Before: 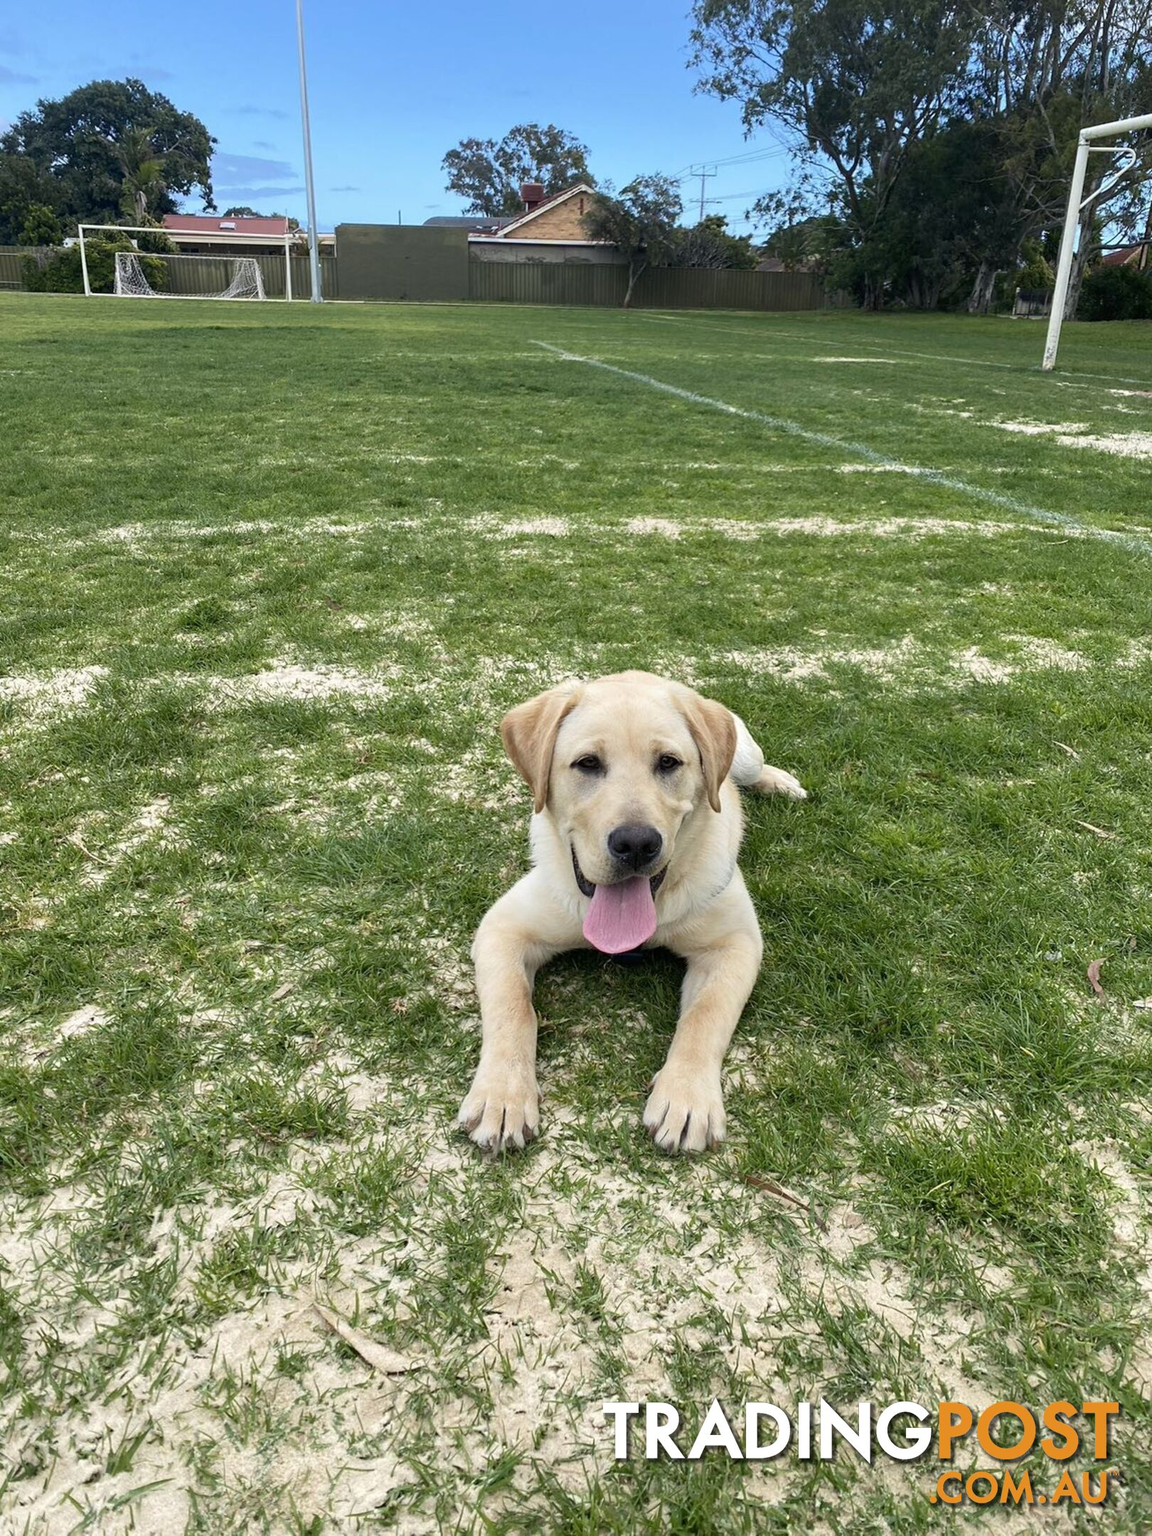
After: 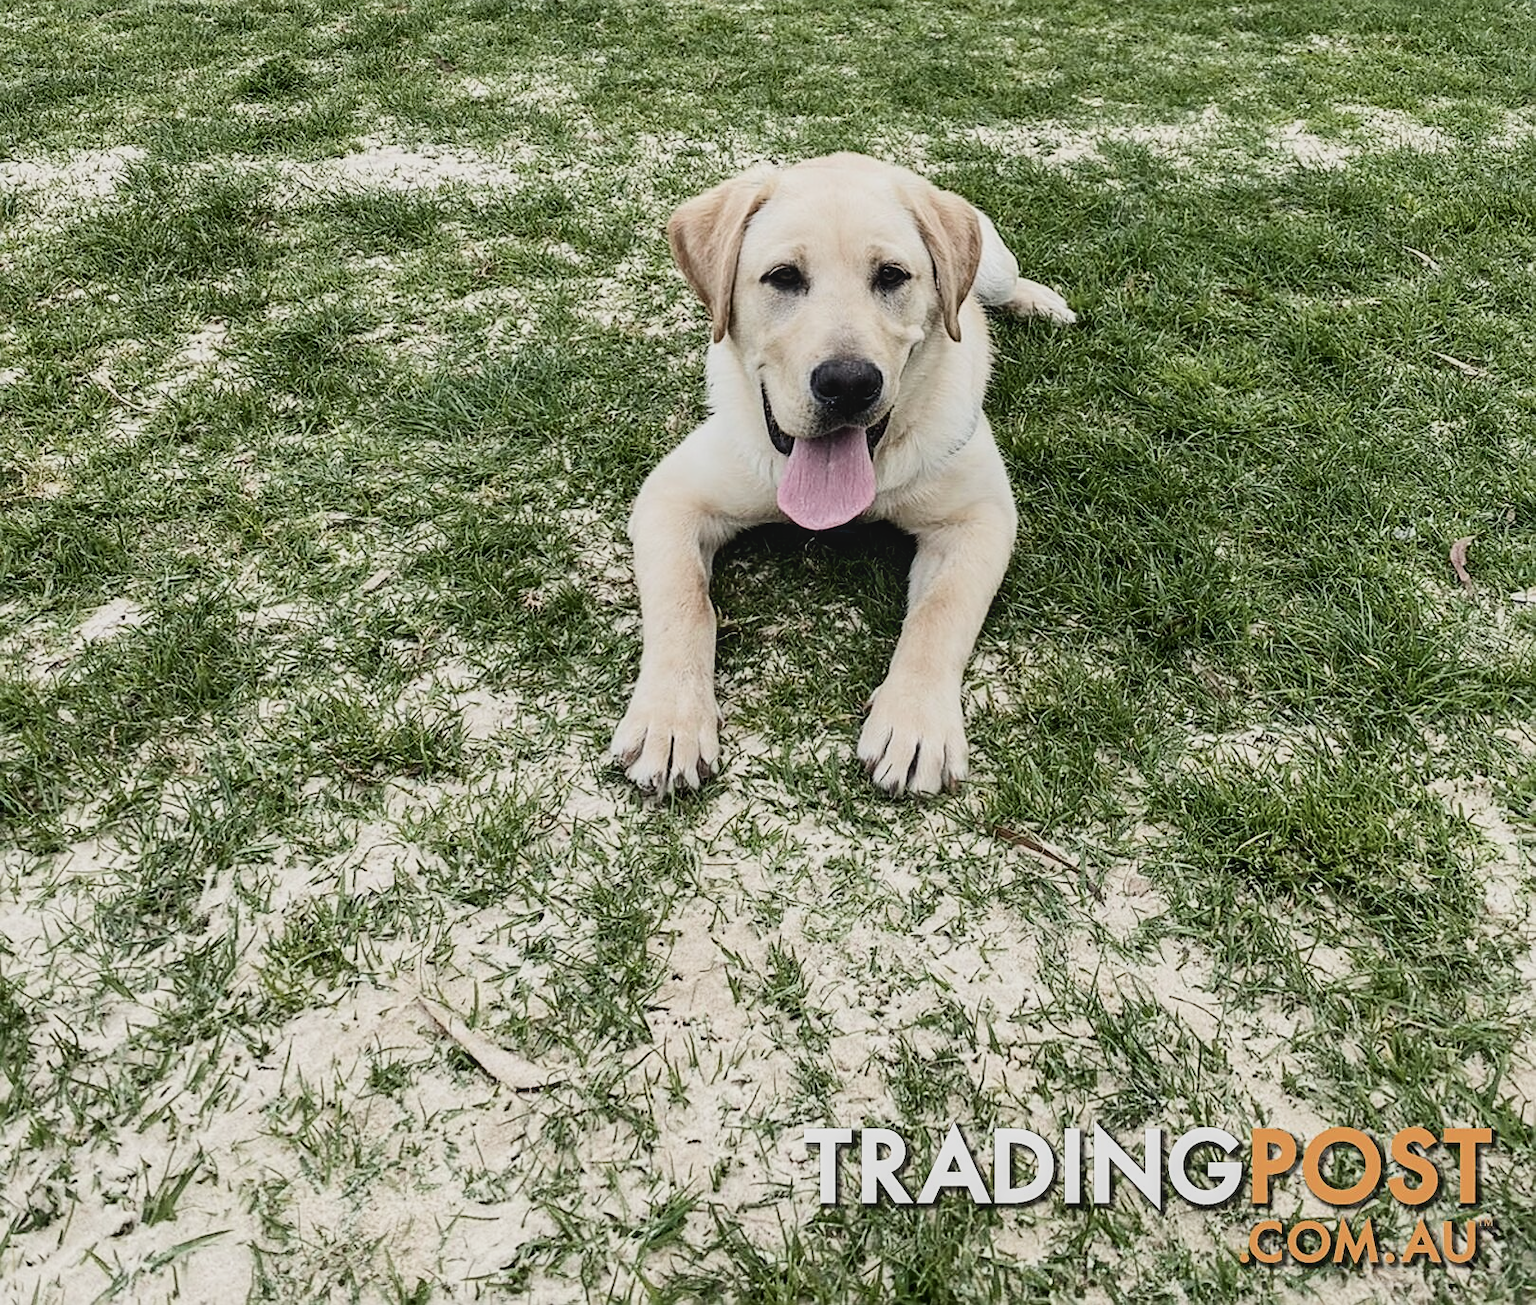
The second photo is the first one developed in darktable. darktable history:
sharpen: on, module defaults
filmic rgb: black relative exposure -7.65 EV, white relative exposure 4.56 EV, hardness 3.61
crop and rotate: top 36.232%
contrast brightness saturation: contrast 0.245, saturation -0.309
local contrast: detail 110%
color calibration: illuminant same as pipeline (D50), adaptation XYZ, x 0.346, y 0.359, temperature 5020.24 K, saturation algorithm version 1 (2020)
